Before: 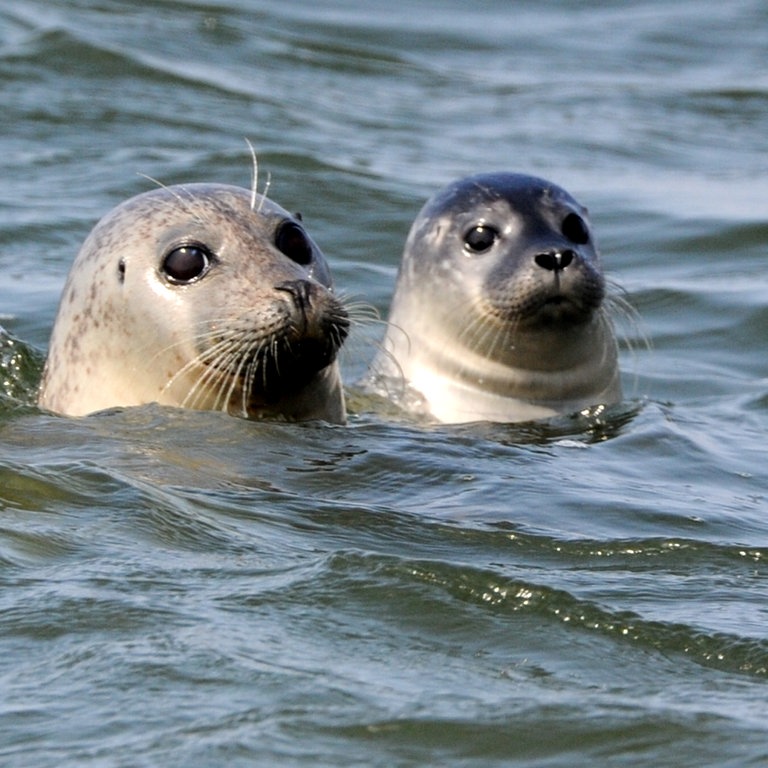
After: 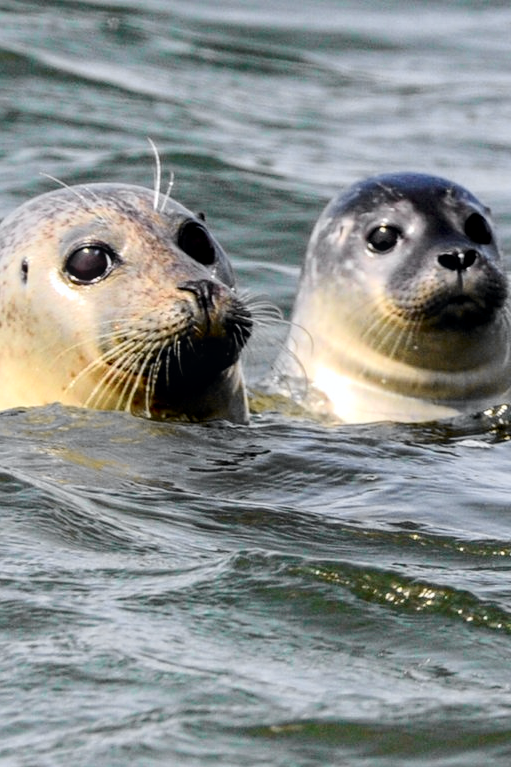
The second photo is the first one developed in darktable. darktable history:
tone curve: curves: ch0 [(0, 0) (0.071, 0.047) (0.266, 0.26) (0.491, 0.552) (0.753, 0.818) (1, 0.983)]; ch1 [(0, 0) (0.346, 0.307) (0.408, 0.369) (0.463, 0.443) (0.482, 0.493) (0.502, 0.5) (0.517, 0.518) (0.55, 0.573) (0.597, 0.641) (0.651, 0.709) (1, 1)]; ch2 [(0, 0) (0.346, 0.34) (0.434, 0.46) (0.485, 0.494) (0.5, 0.494) (0.517, 0.506) (0.535, 0.545) (0.583, 0.634) (0.625, 0.686) (1, 1)], color space Lab, independent channels, preserve colors none
local contrast: on, module defaults
crop and rotate: left 12.71%, right 20.652%
